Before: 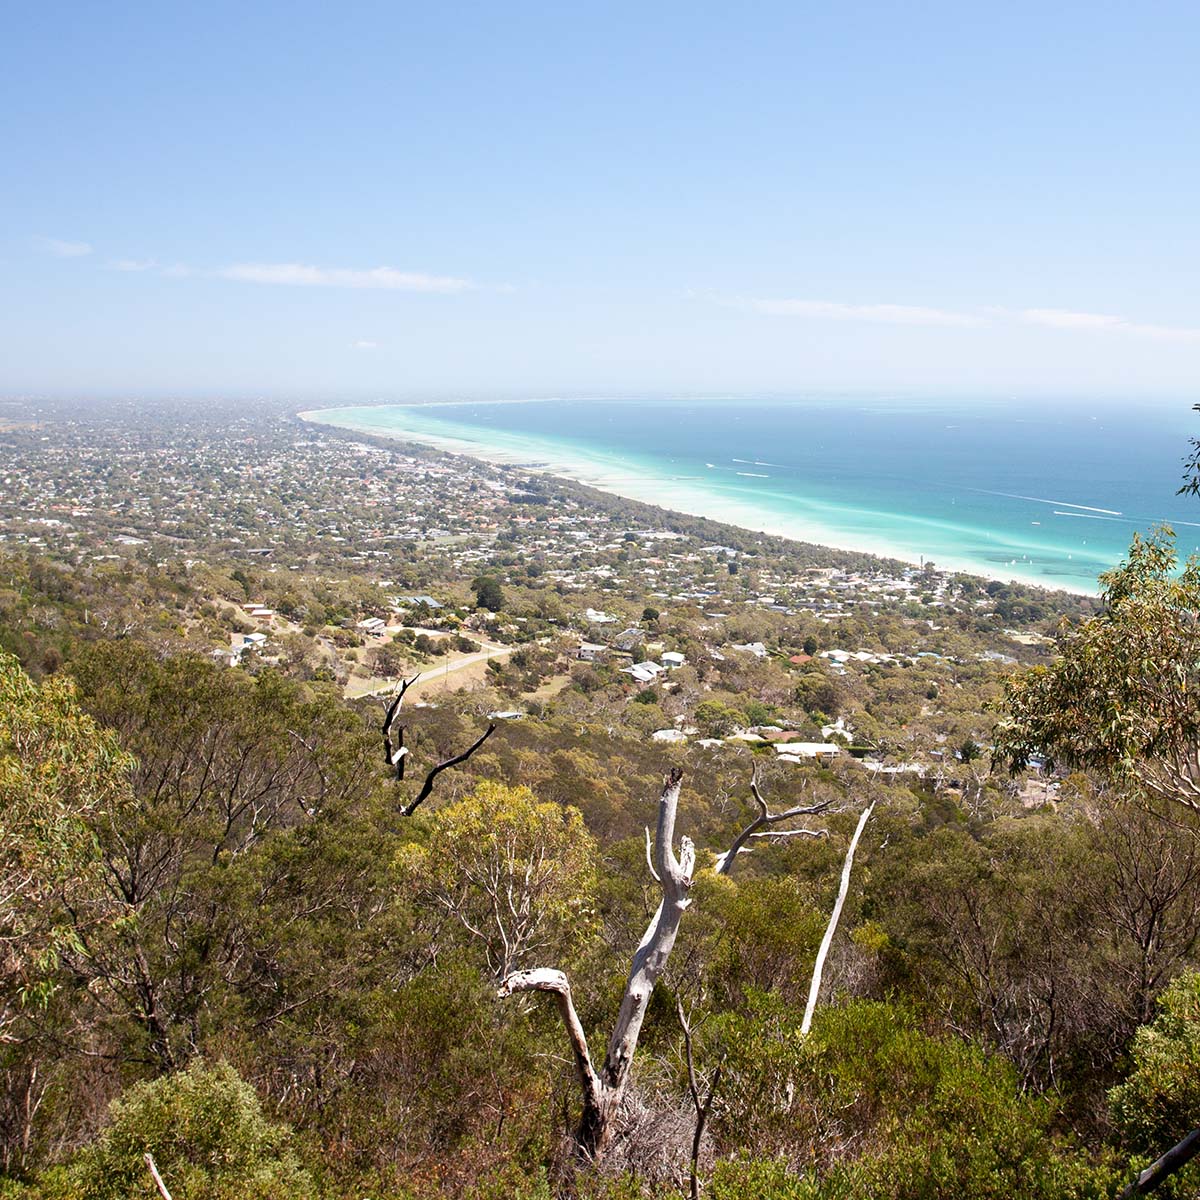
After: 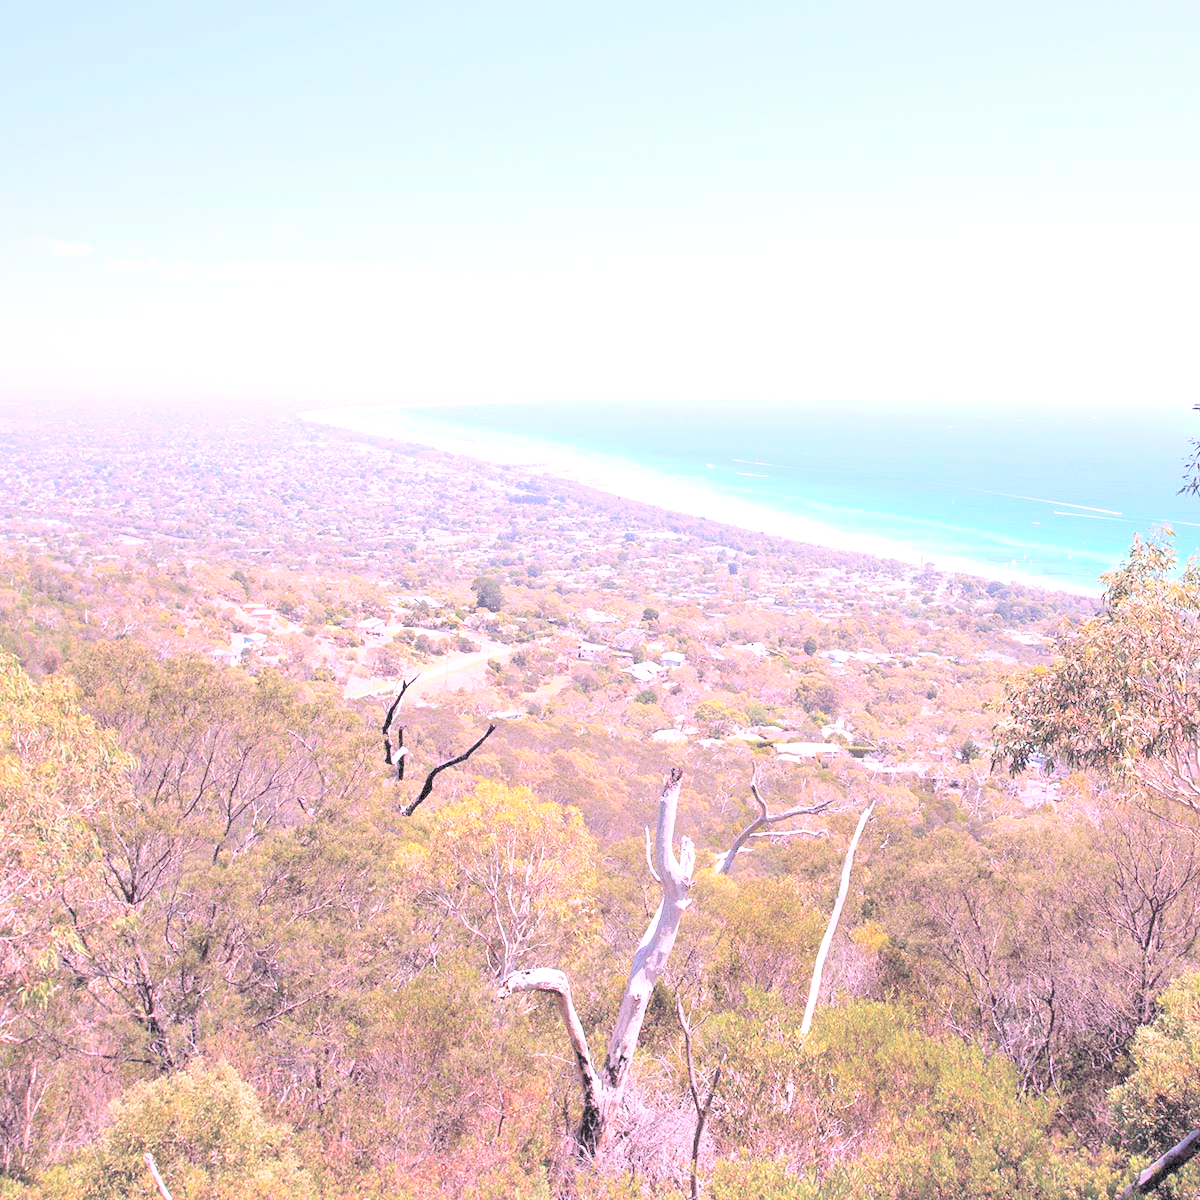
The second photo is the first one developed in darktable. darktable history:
exposure: exposure 0.751 EV, compensate highlight preservation false
contrast brightness saturation: brightness 0.996
color correction: highlights a* 15.57, highlights b* -20.04
